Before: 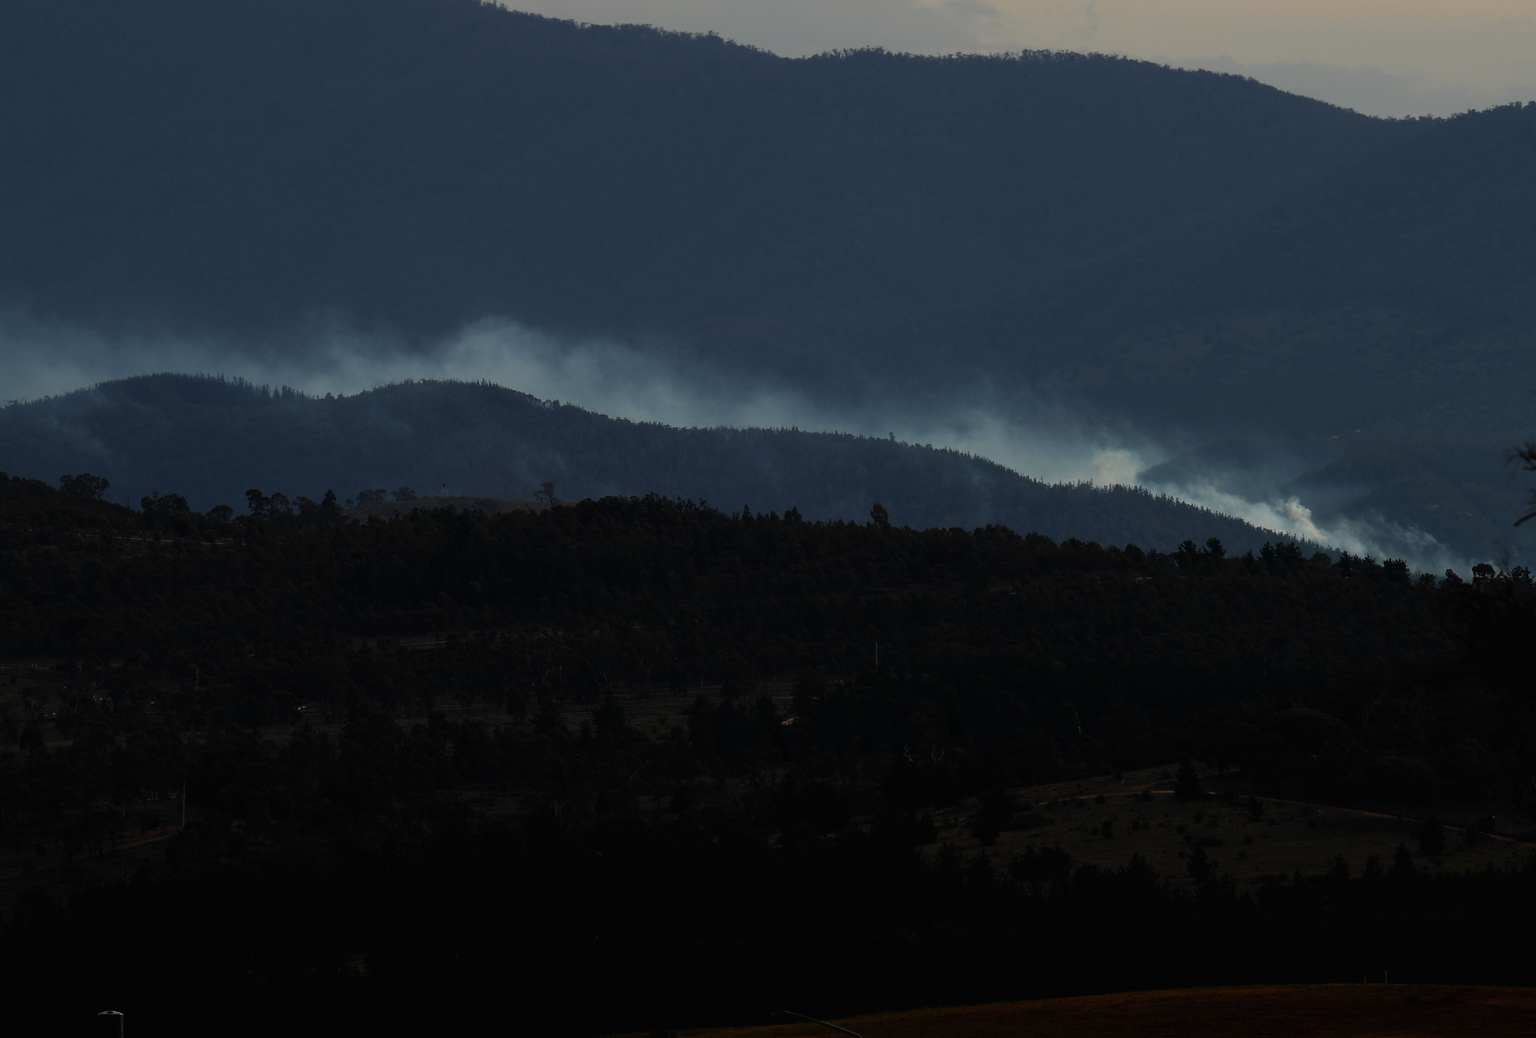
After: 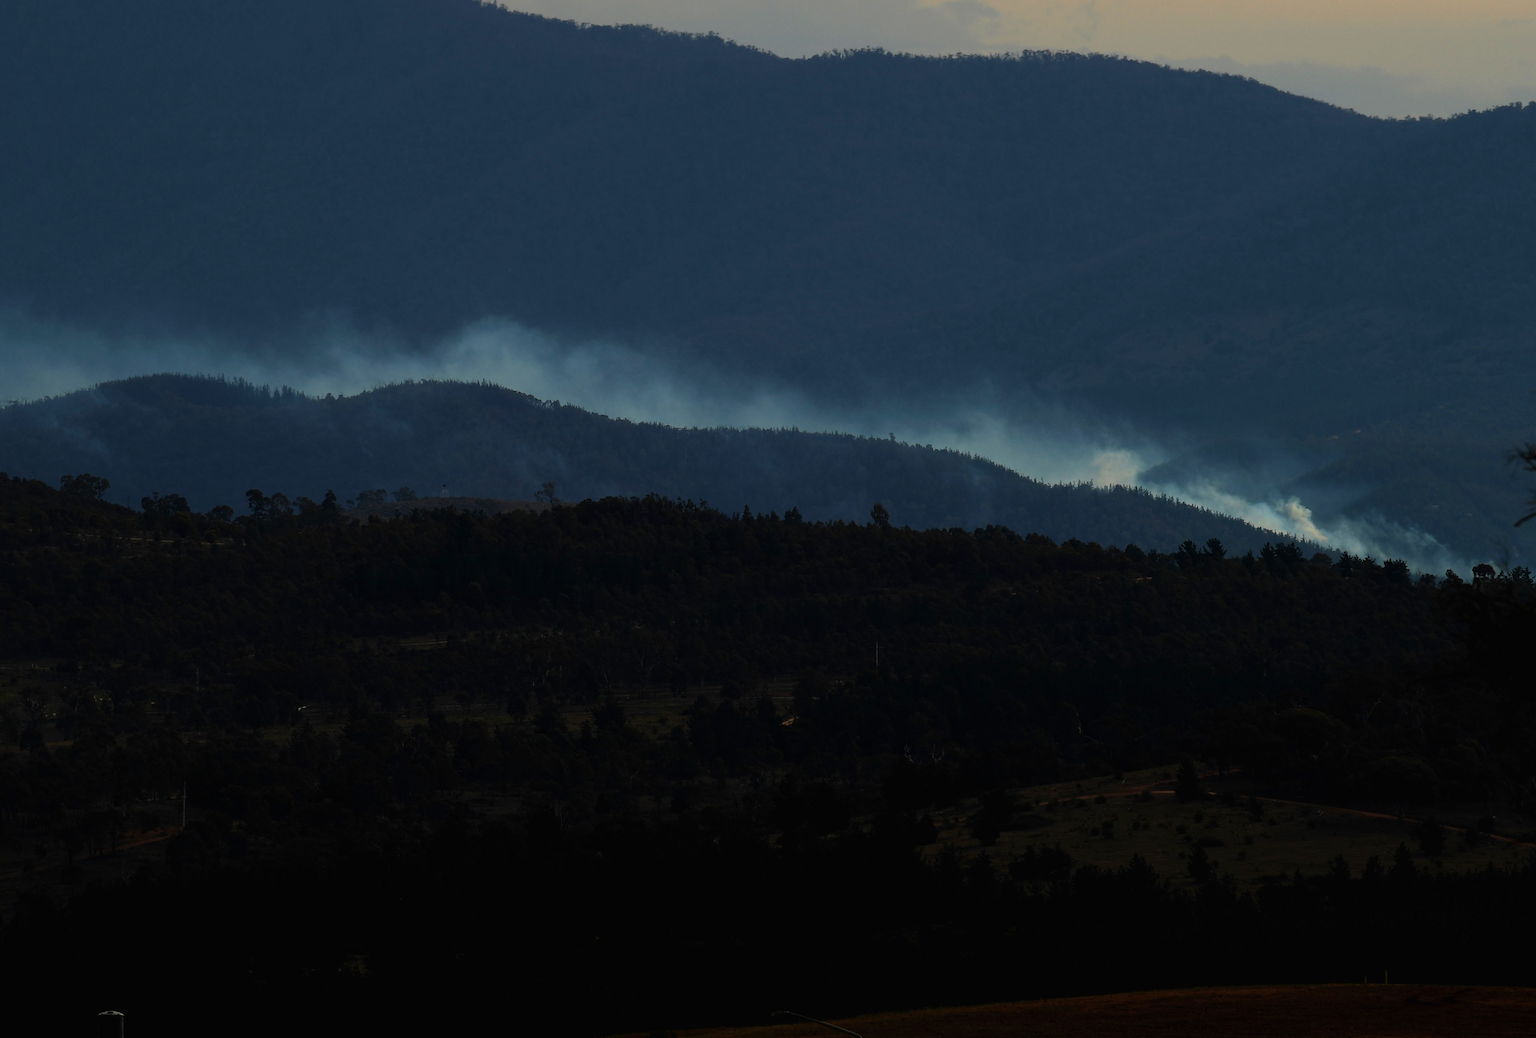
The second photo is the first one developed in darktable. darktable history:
velvia: strength 44.94%
contrast brightness saturation: saturation -0.048
